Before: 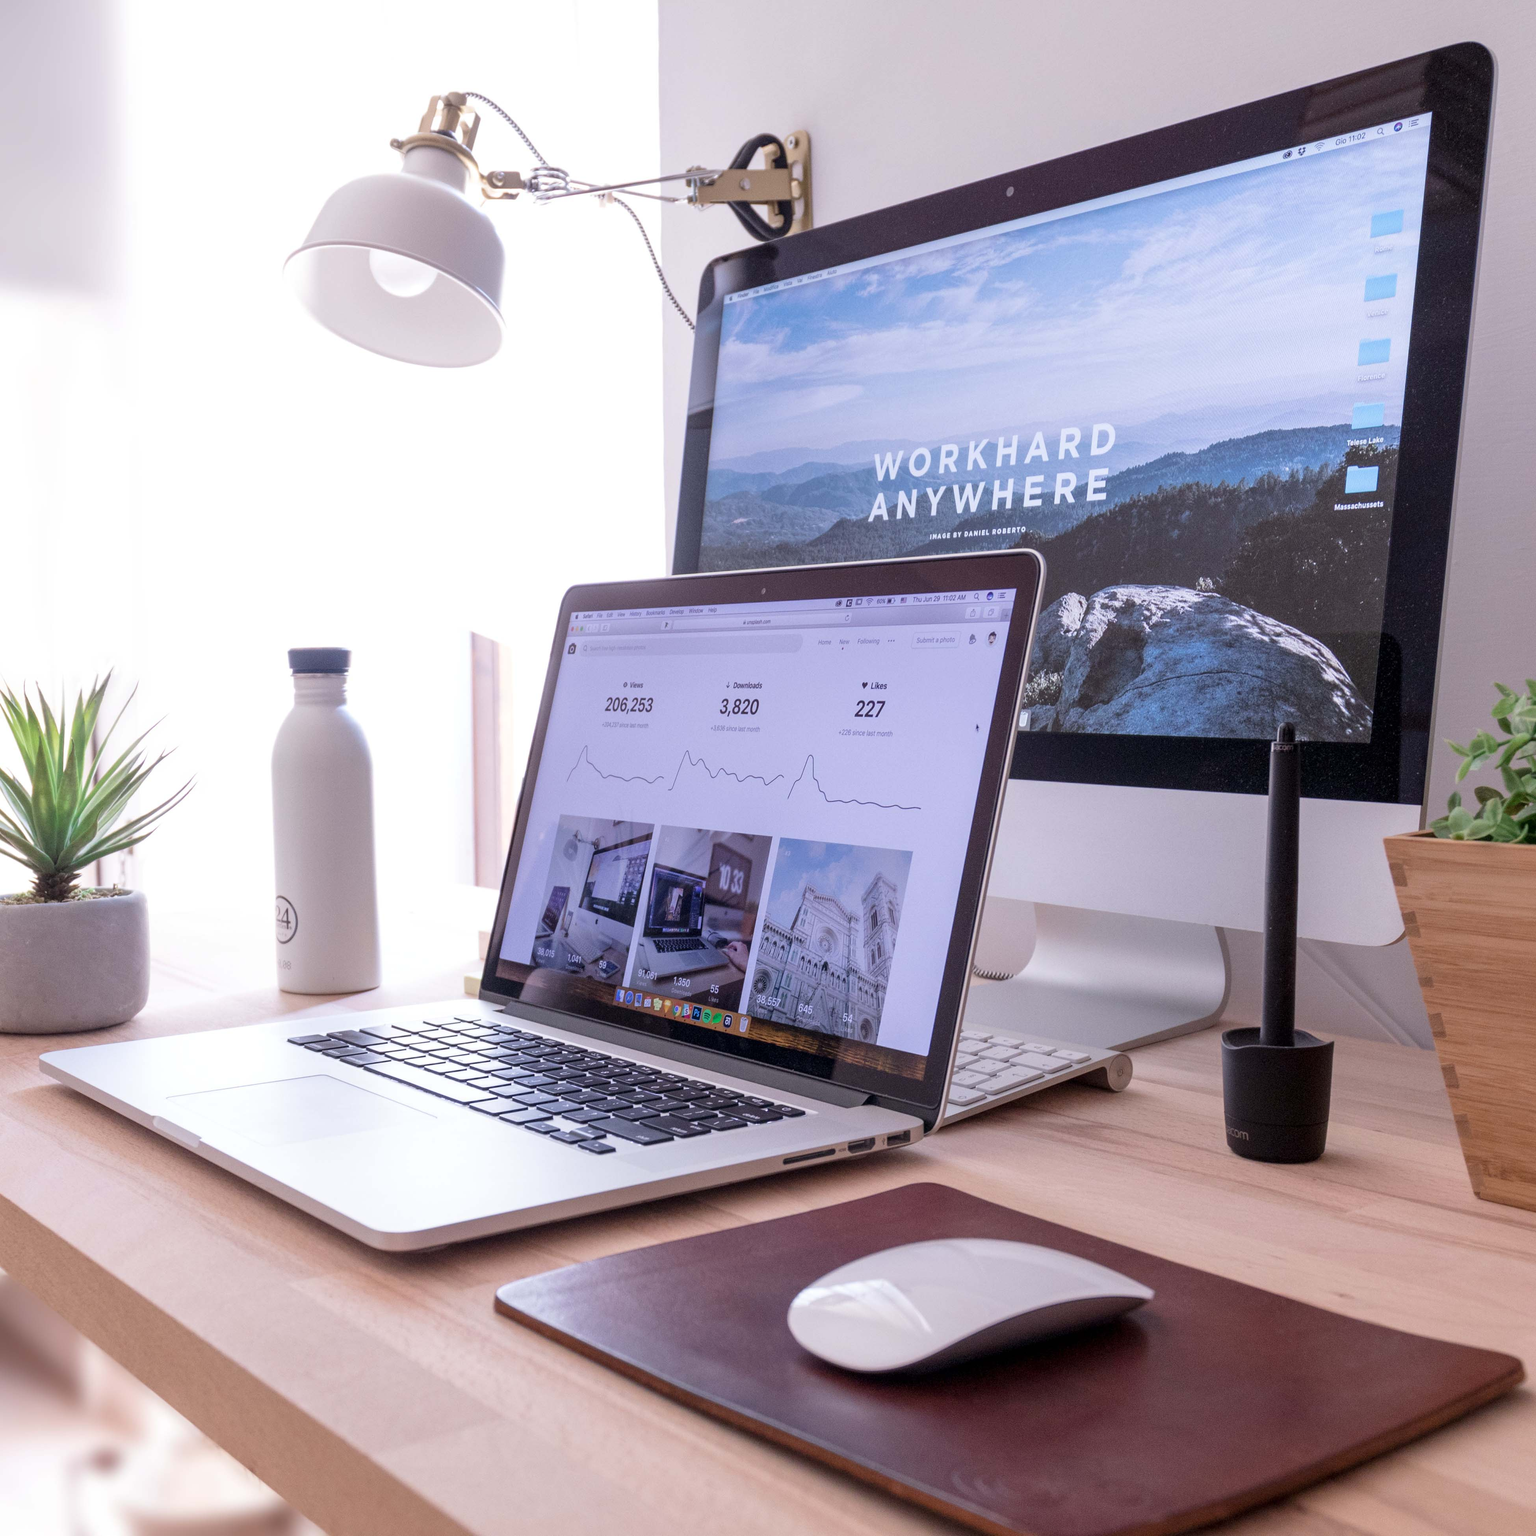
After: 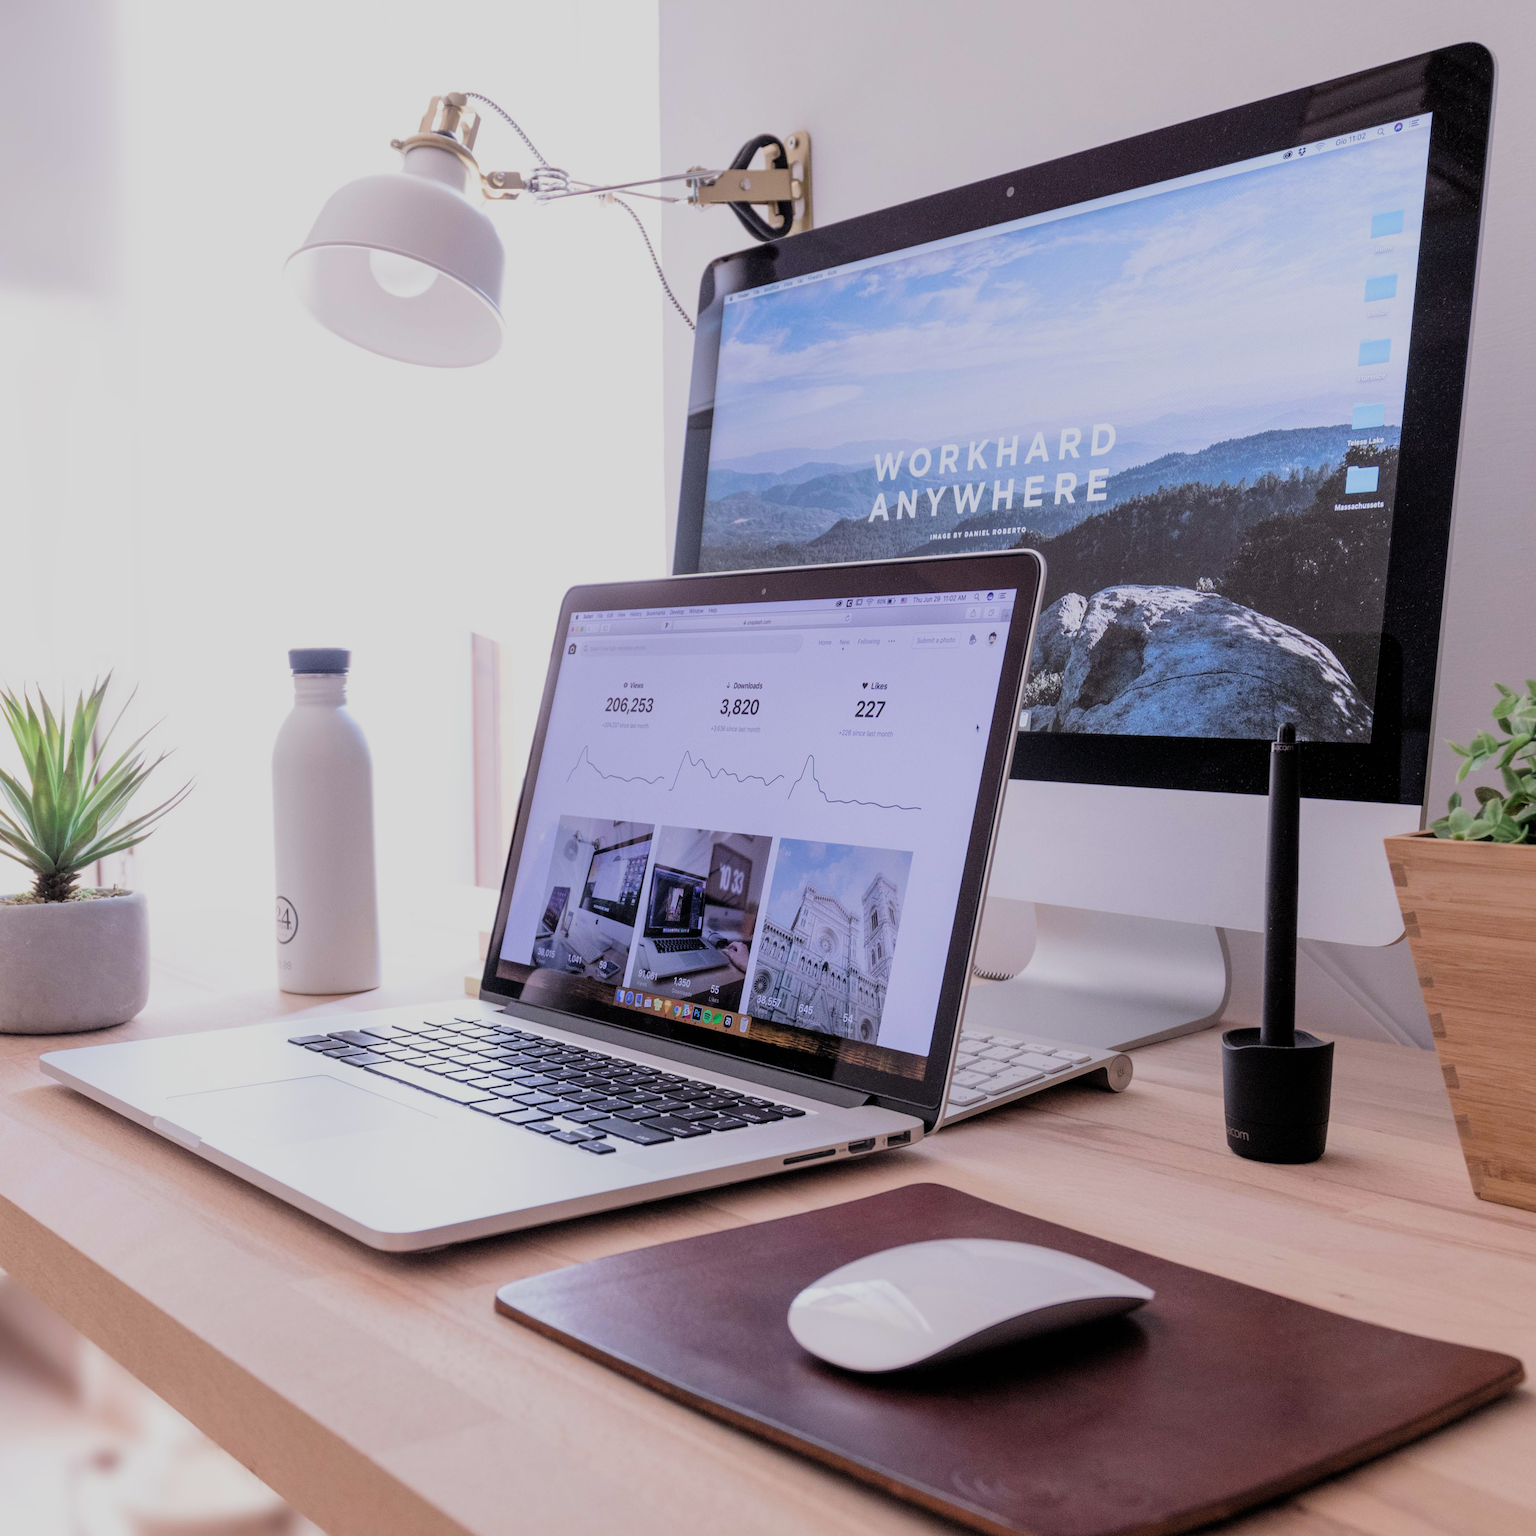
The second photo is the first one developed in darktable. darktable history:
filmic rgb: black relative exposure -7.65 EV, white relative exposure 4.56 EV, hardness 3.61, add noise in highlights 0.001, preserve chrominance luminance Y, color science v3 (2019), use custom middle-gray values true, contrast in highlights soft
levels: levels [0, 0.492, 0.984]
